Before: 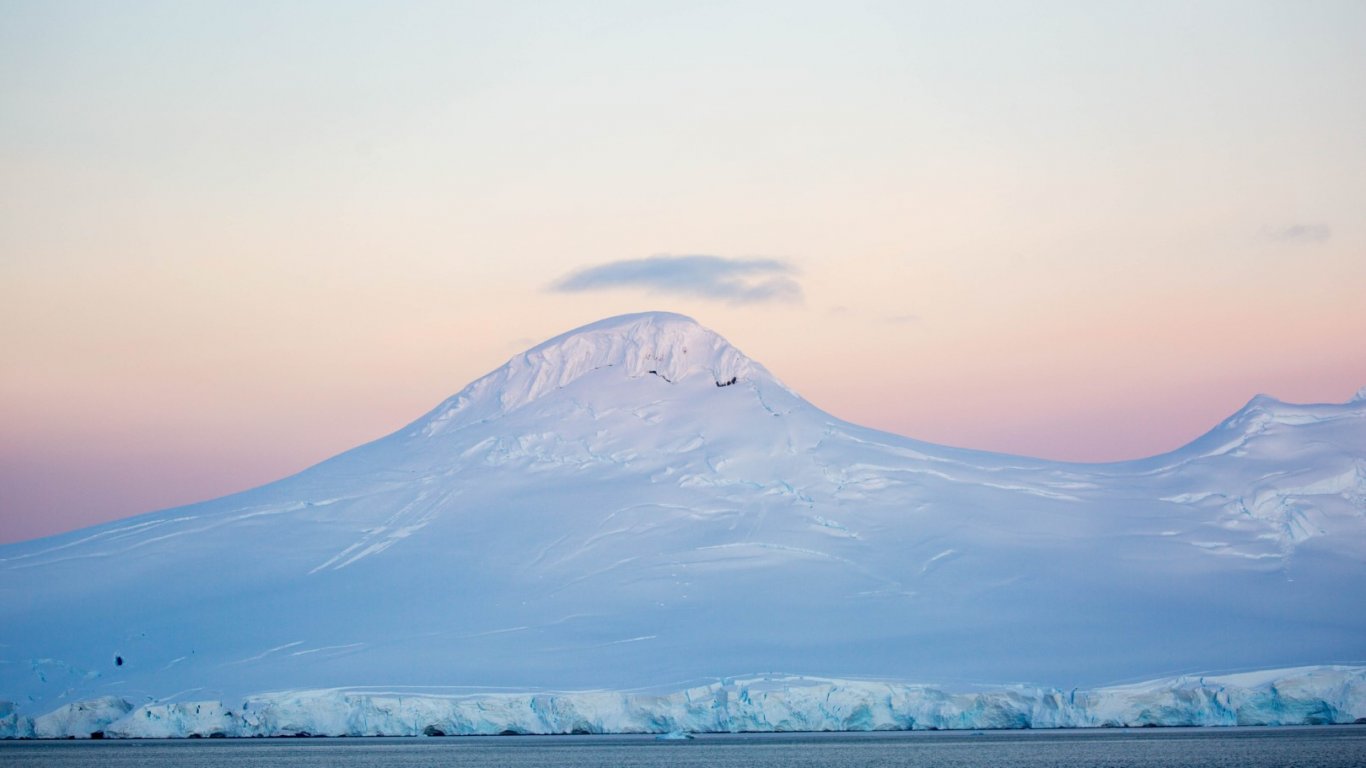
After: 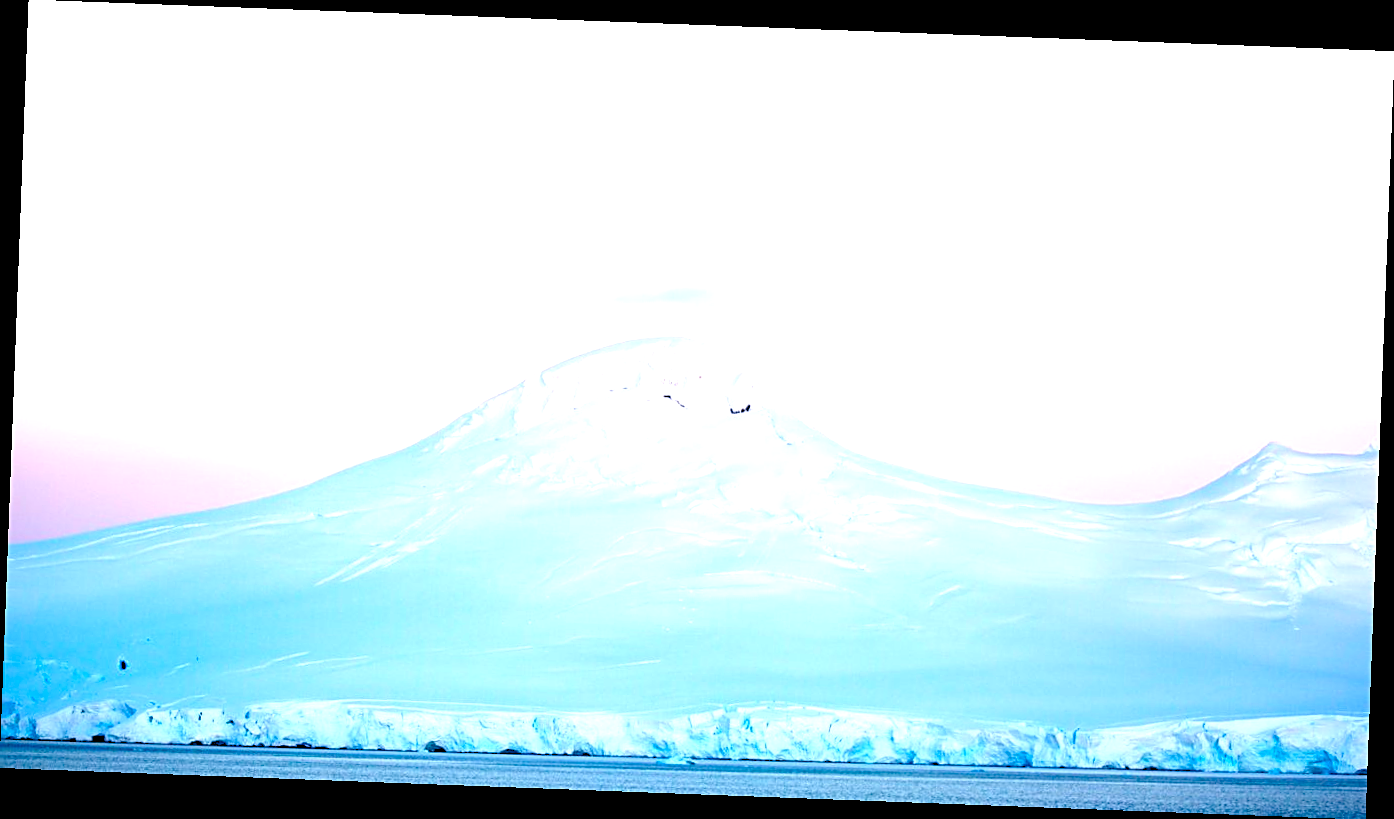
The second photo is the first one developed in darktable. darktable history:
exposure: black level correction 0, exposure 0.7 EV, compensate exposure bias true, compensate highlight preservation false
contrast brightness saturation: contrast 0.07, brightness -0.13, saturation 0.06
levels: levels [0.036, 0.364, 0.827]
sharpen: on, module defaults
rotate and perspective: rotation 2.17°, automatic cropping off
